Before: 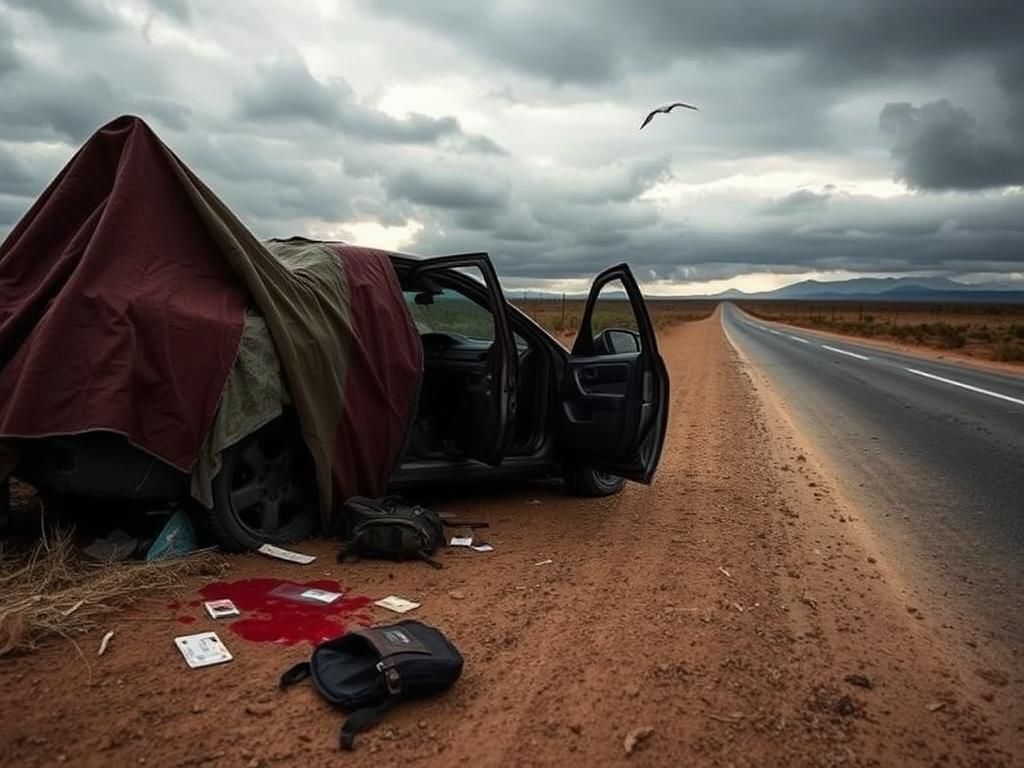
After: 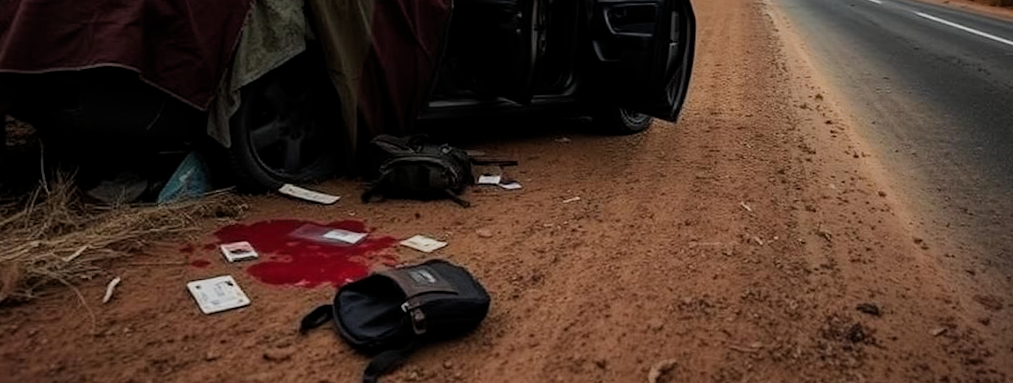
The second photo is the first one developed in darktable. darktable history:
rotate and perspective: rotation 0.679°, lens shift (horizontal) 0.136, crop left 0.009, crop right 0.991, crop top 0.078, crop bottom 0.95
crop and rotate: top 46.237%
filmic rgb: middle gray luminance 18.42%, black relative exposure -11.25 EV, white relative exposure 3.75 EV, threshold 6 EV, target black luminance 0%, hardness 5.87, latitude 57.4%, contrast 0.963, shadows ↔ highlights balance 49.98%, add noise in highlights 0, preserve chrominance luminance Y, color science v3 (2019), use custom middle-gray values true, iterations of high-quality reconstruction 0, contrast in highlights soft, enable highlight reconstruction true
color balance rgb: global vibrance 1%, saturation formula JzAzBz (2021)
